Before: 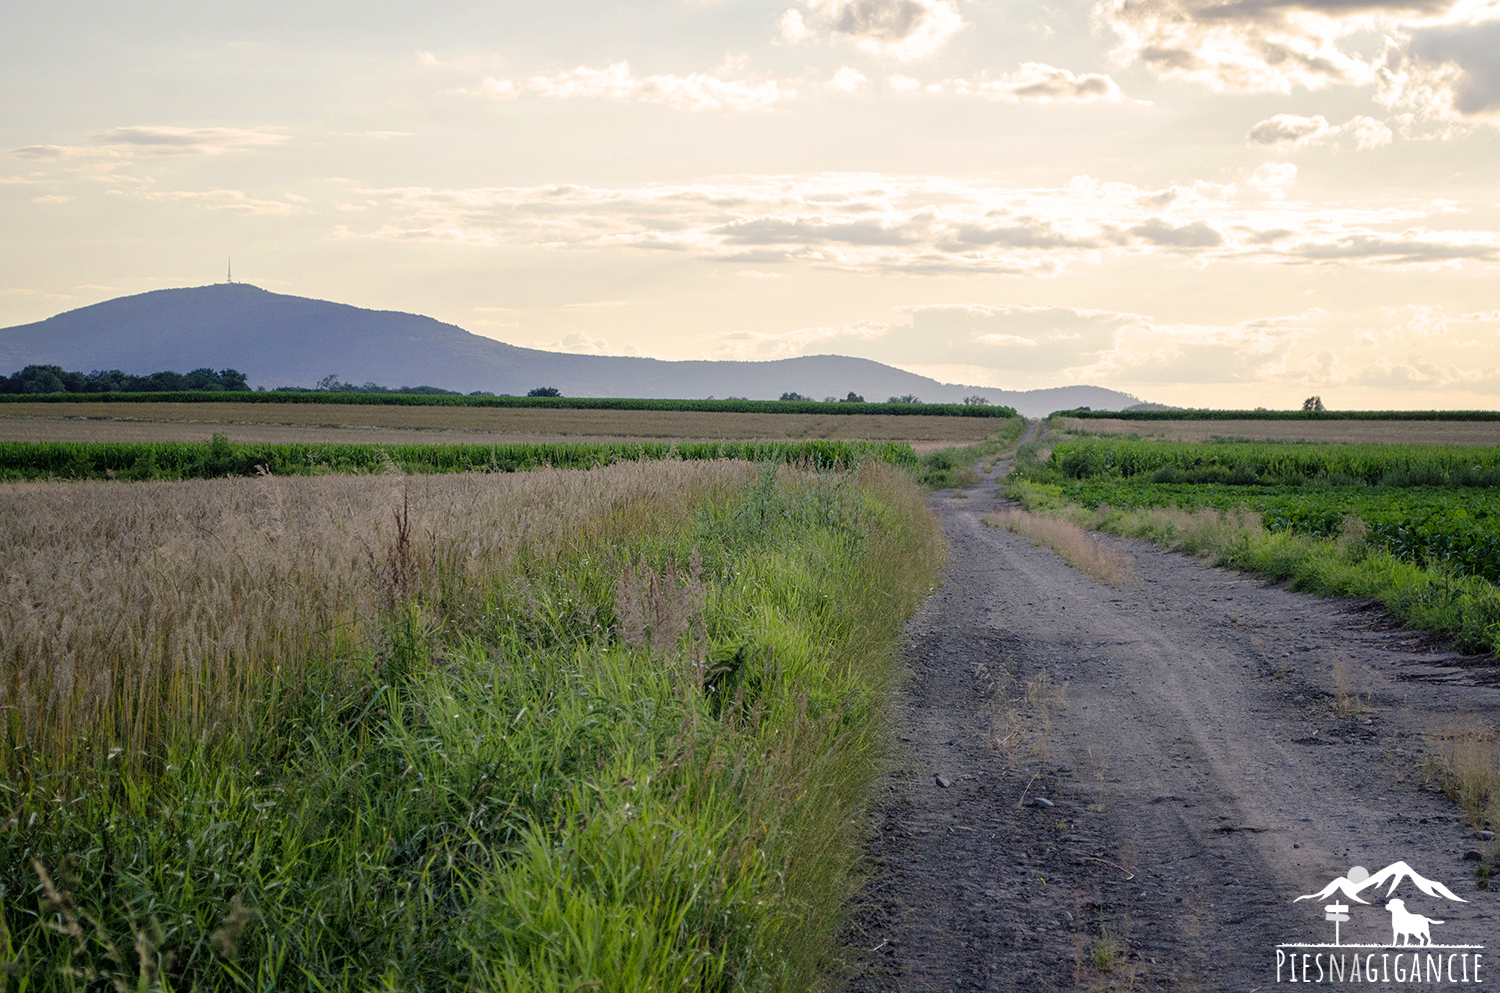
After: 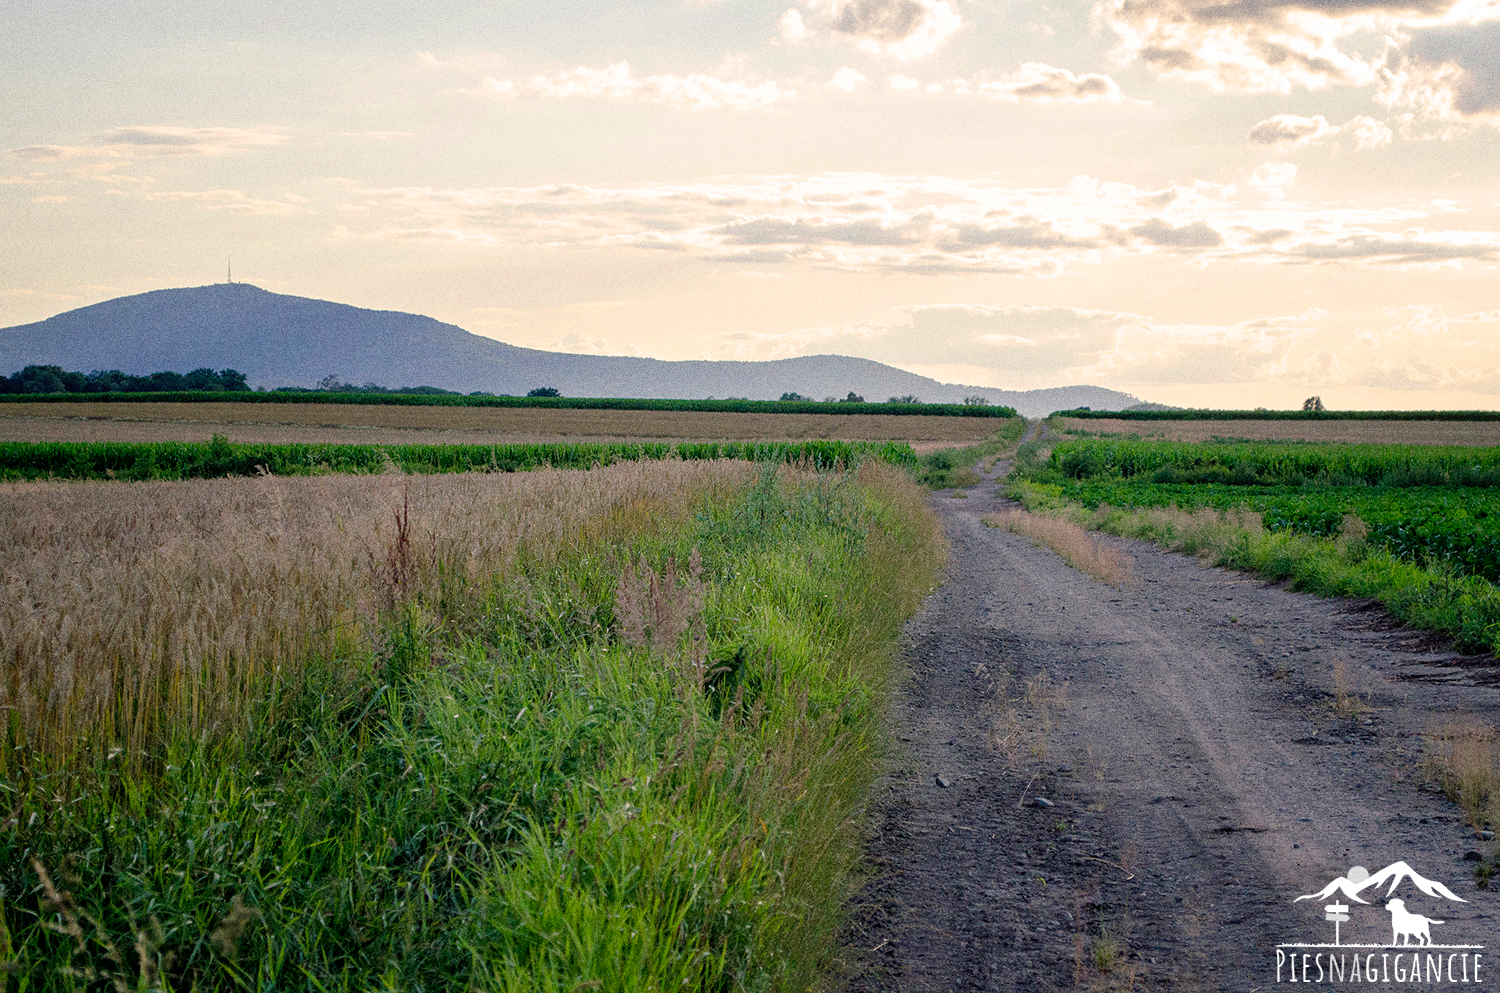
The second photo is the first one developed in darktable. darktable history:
tone equalizer: on, module defaults
grain: coarseness 0.09 ISO, strength 40%
